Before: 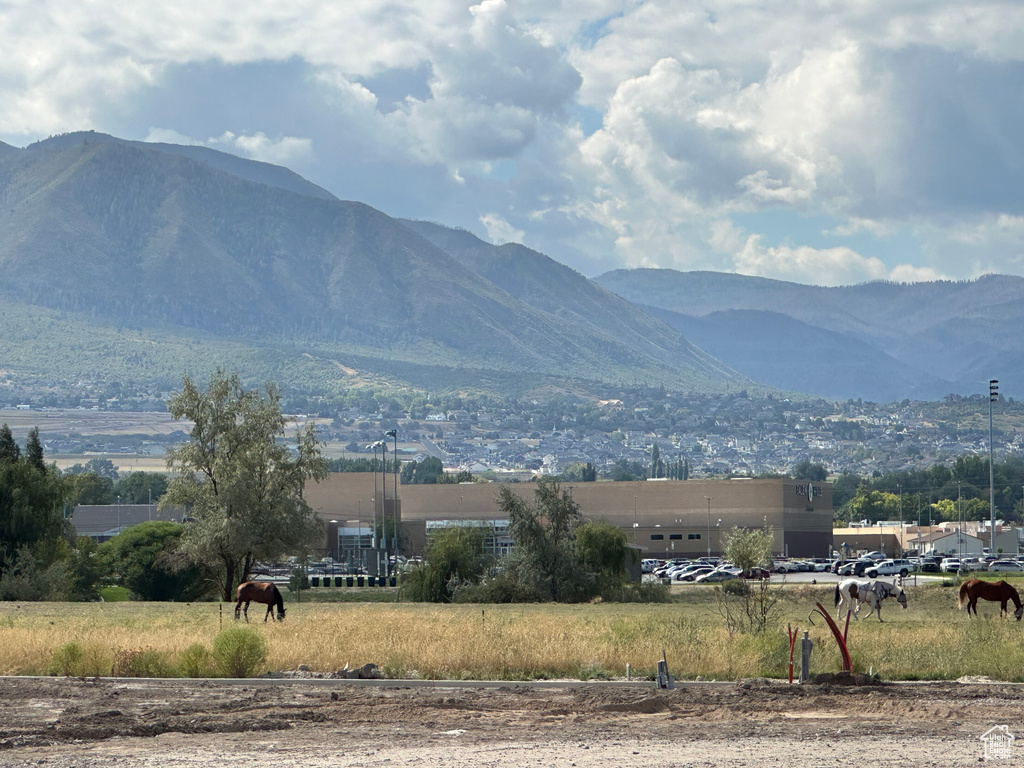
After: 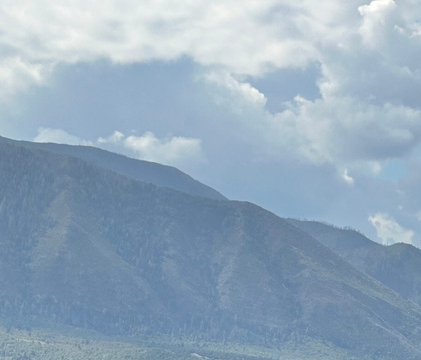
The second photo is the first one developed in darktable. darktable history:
crop and rotate: left 10.859%, top 0.062%, right 48.017%, bottom 53.011%
